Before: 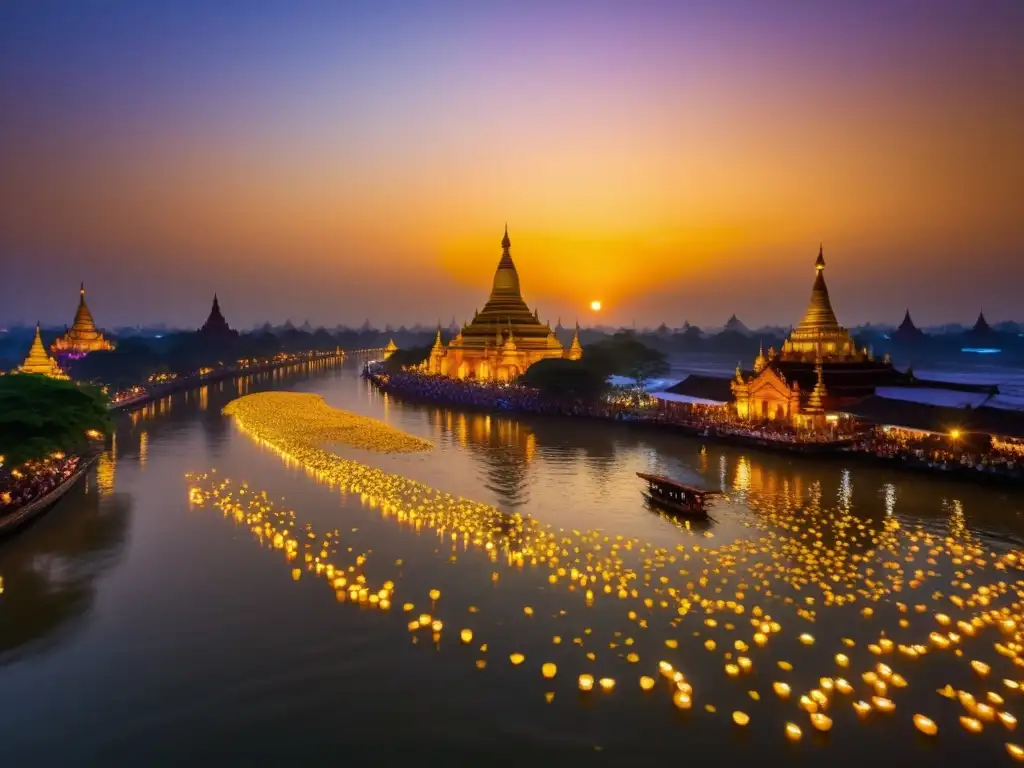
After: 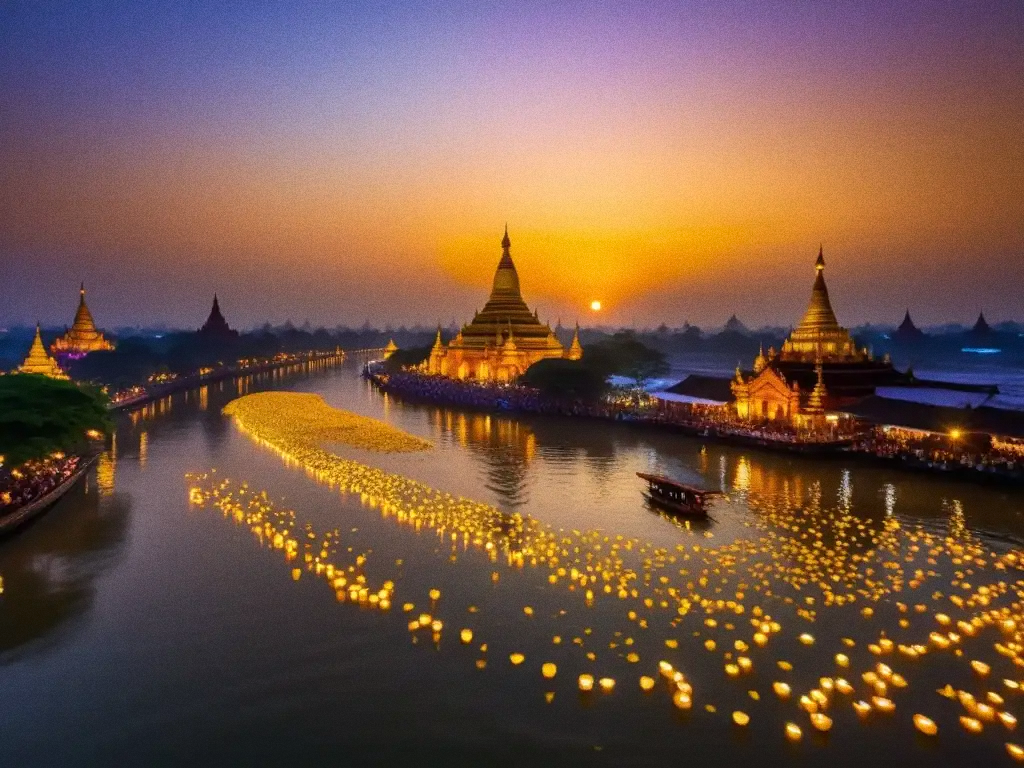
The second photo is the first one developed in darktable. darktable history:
grain: on, module defaults
white balance: red 1.009, blue 1.027
vibrance: vibrance 0%
